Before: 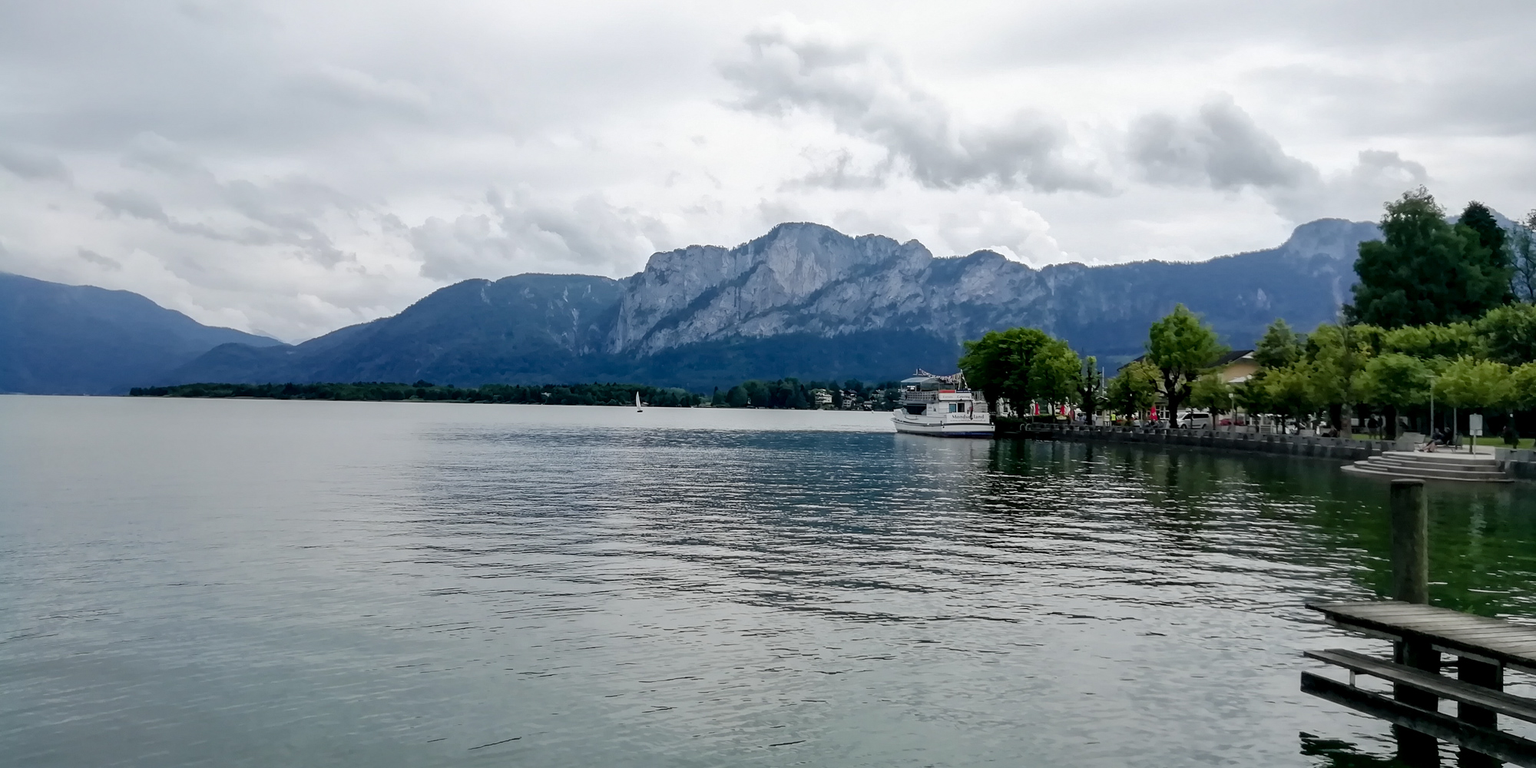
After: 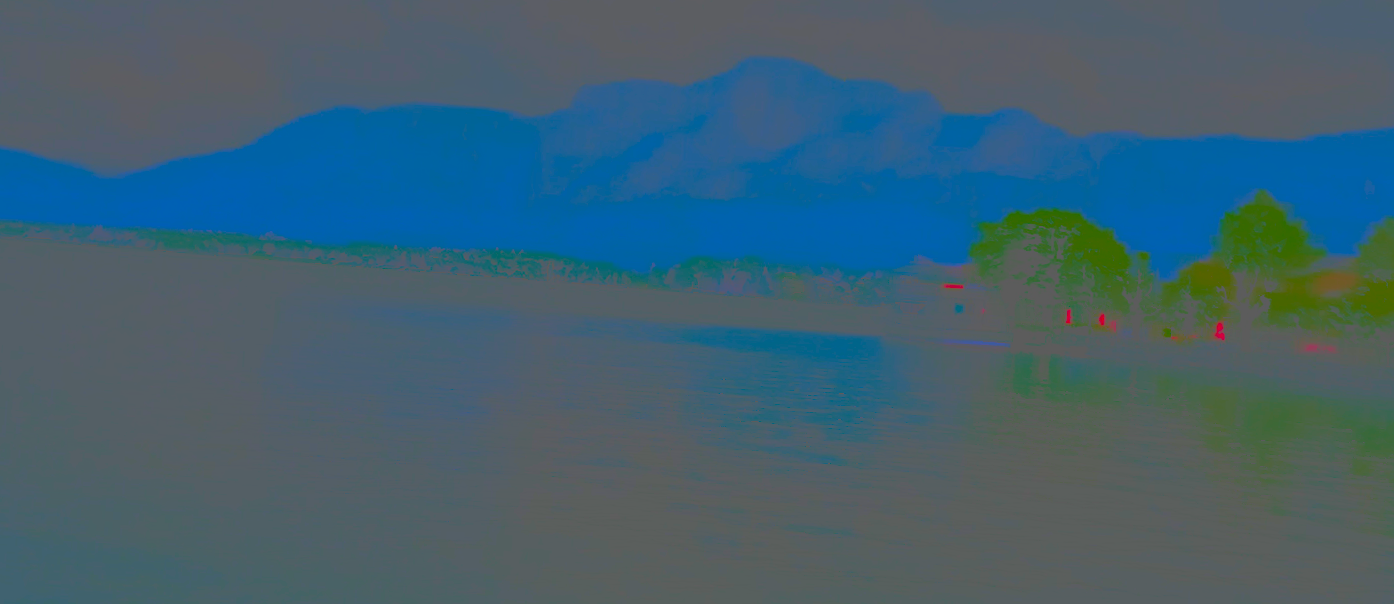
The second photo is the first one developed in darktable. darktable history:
crop and rotate: angle -3.37°, left 9.79%, top 20.73%, right 12.42%, bottom 11.82%
contrast brightness saturation: contrast -0.99, brightness -0.17, saturation 0.75
velvia: on, module defaults
